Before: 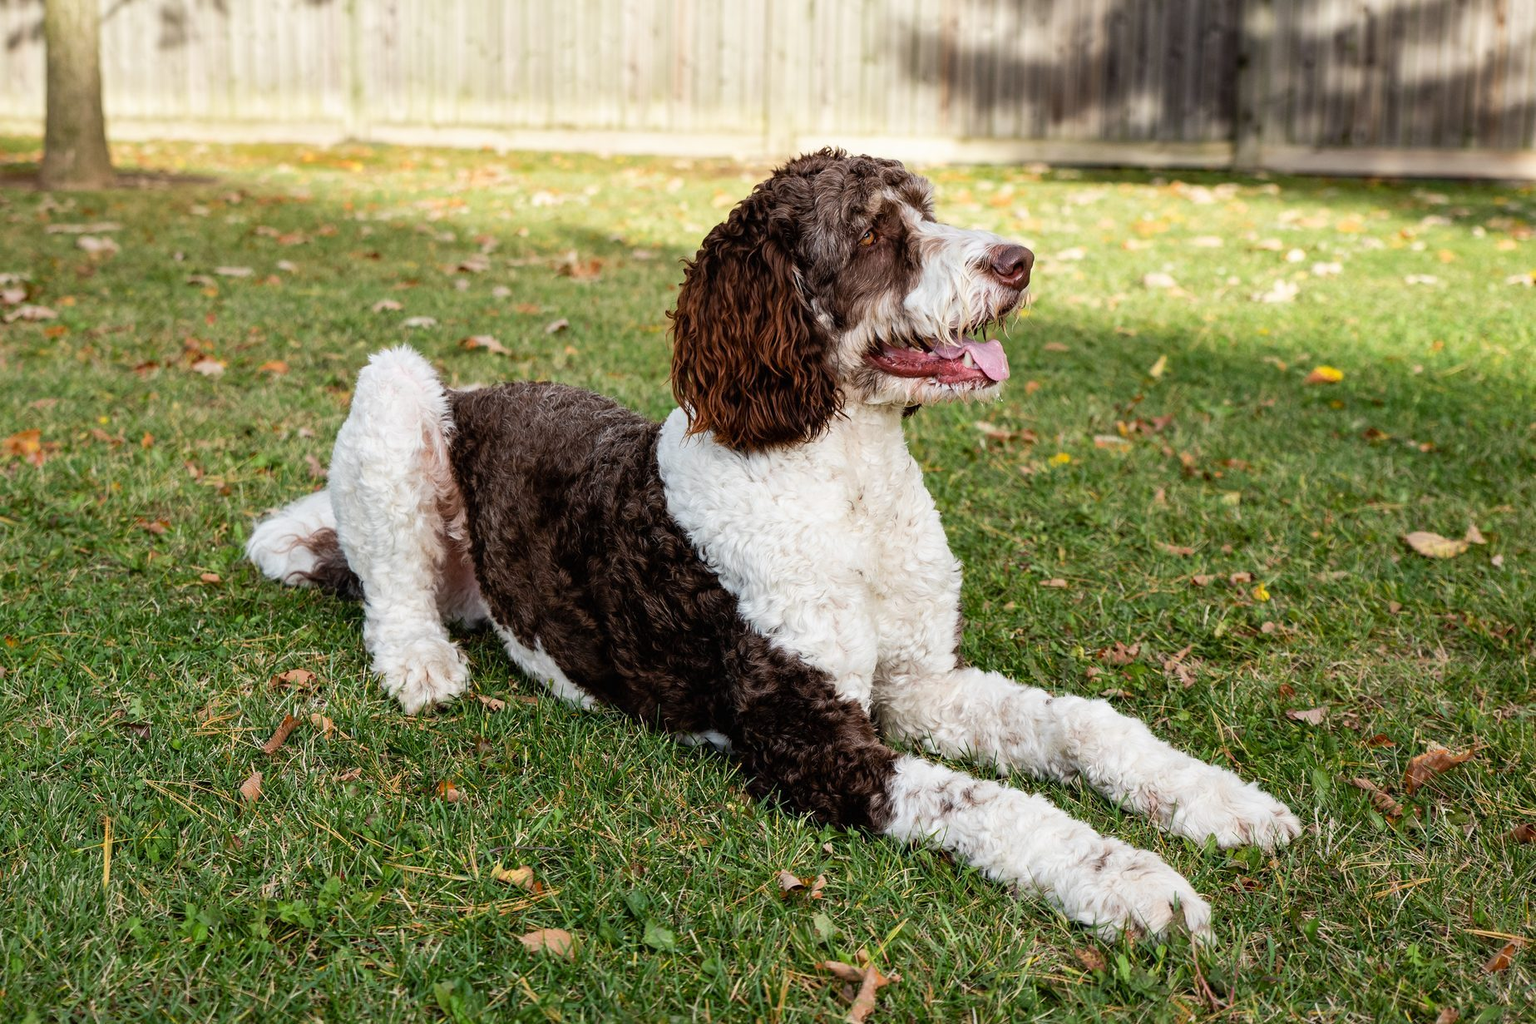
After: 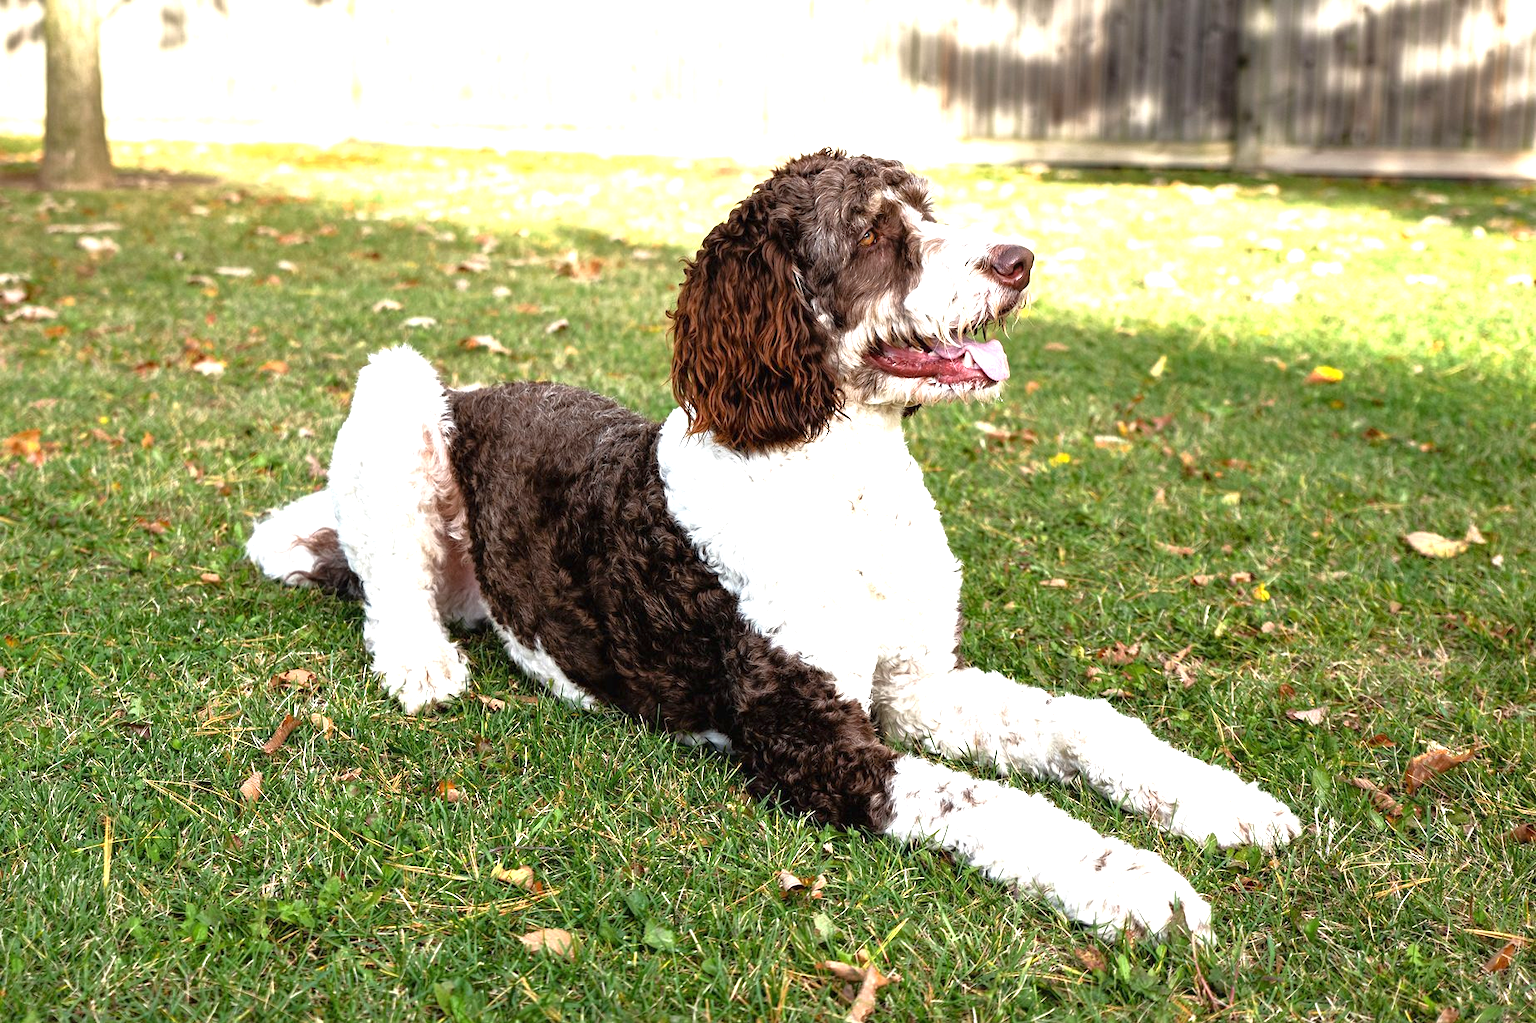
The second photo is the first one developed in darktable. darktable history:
tone equalizer: -8 EV -0.001 EV, -7 EV 0.001 EV, -6 EV -0.005 EV, -5 EV -0.006 EV, -4 EV -0.084 EV, -3 EV -0.222 EV, -2 EV -0.278 EV, -1 EV 0.095 EV, +0 EV 0.272 EV, edges refinement/feathering 500, mask exposure compensation -1.57 EV, preserve details no
exposure: black level correction 0, exposure 0.949 EV, compensate exposure bias true, compensate highlight preservation false
